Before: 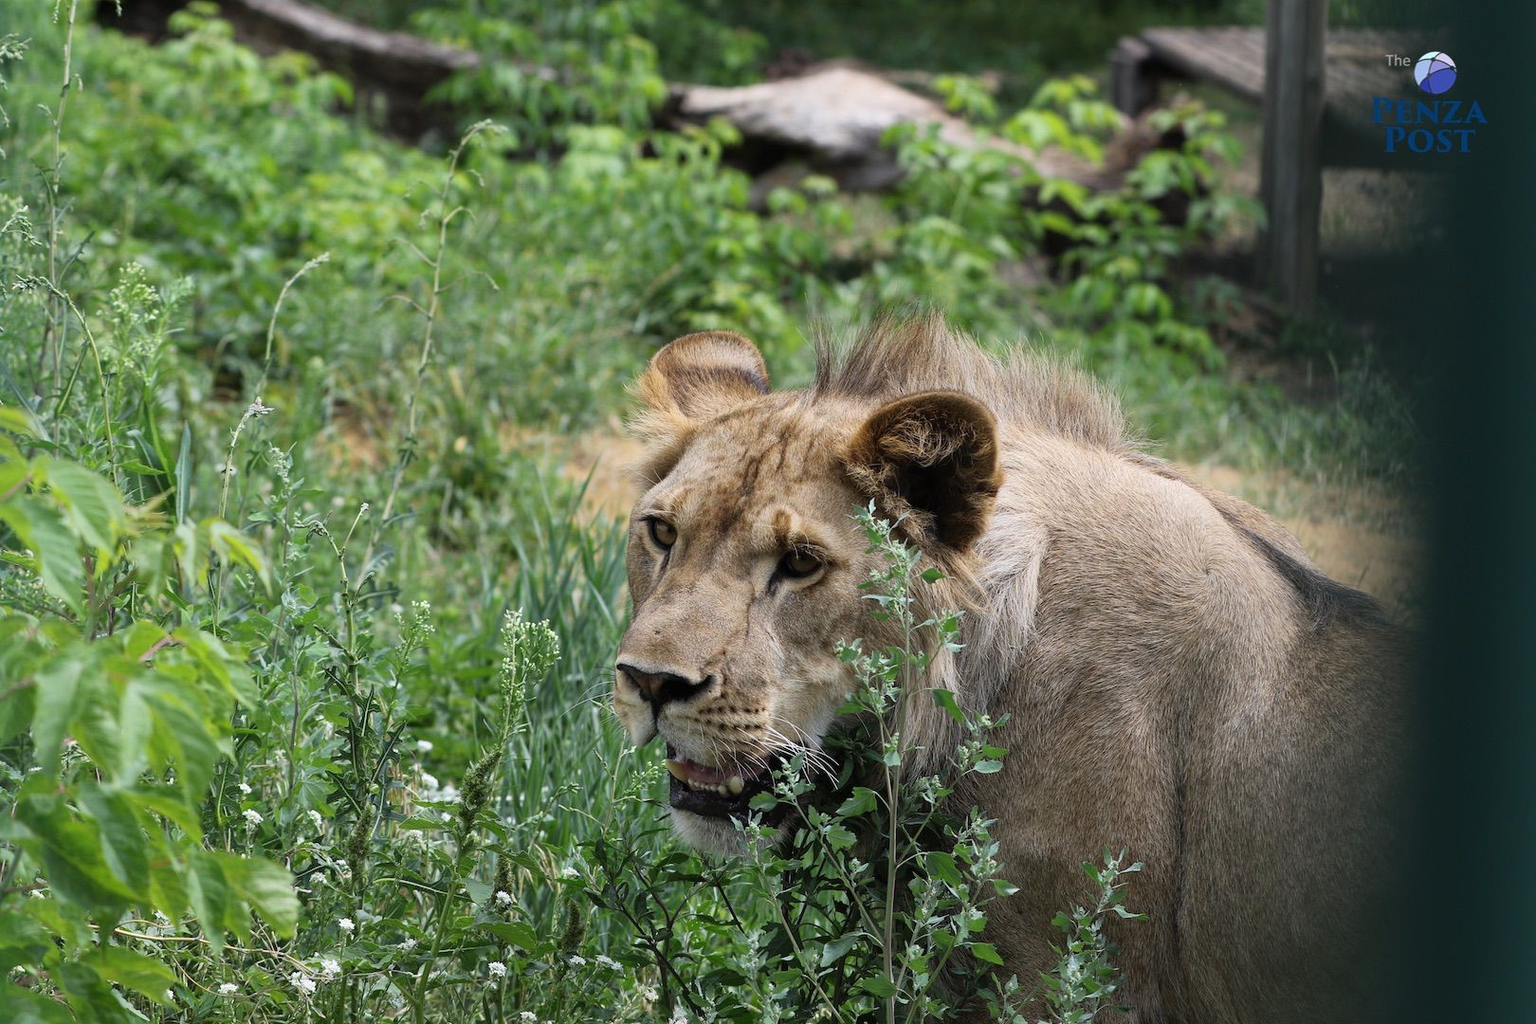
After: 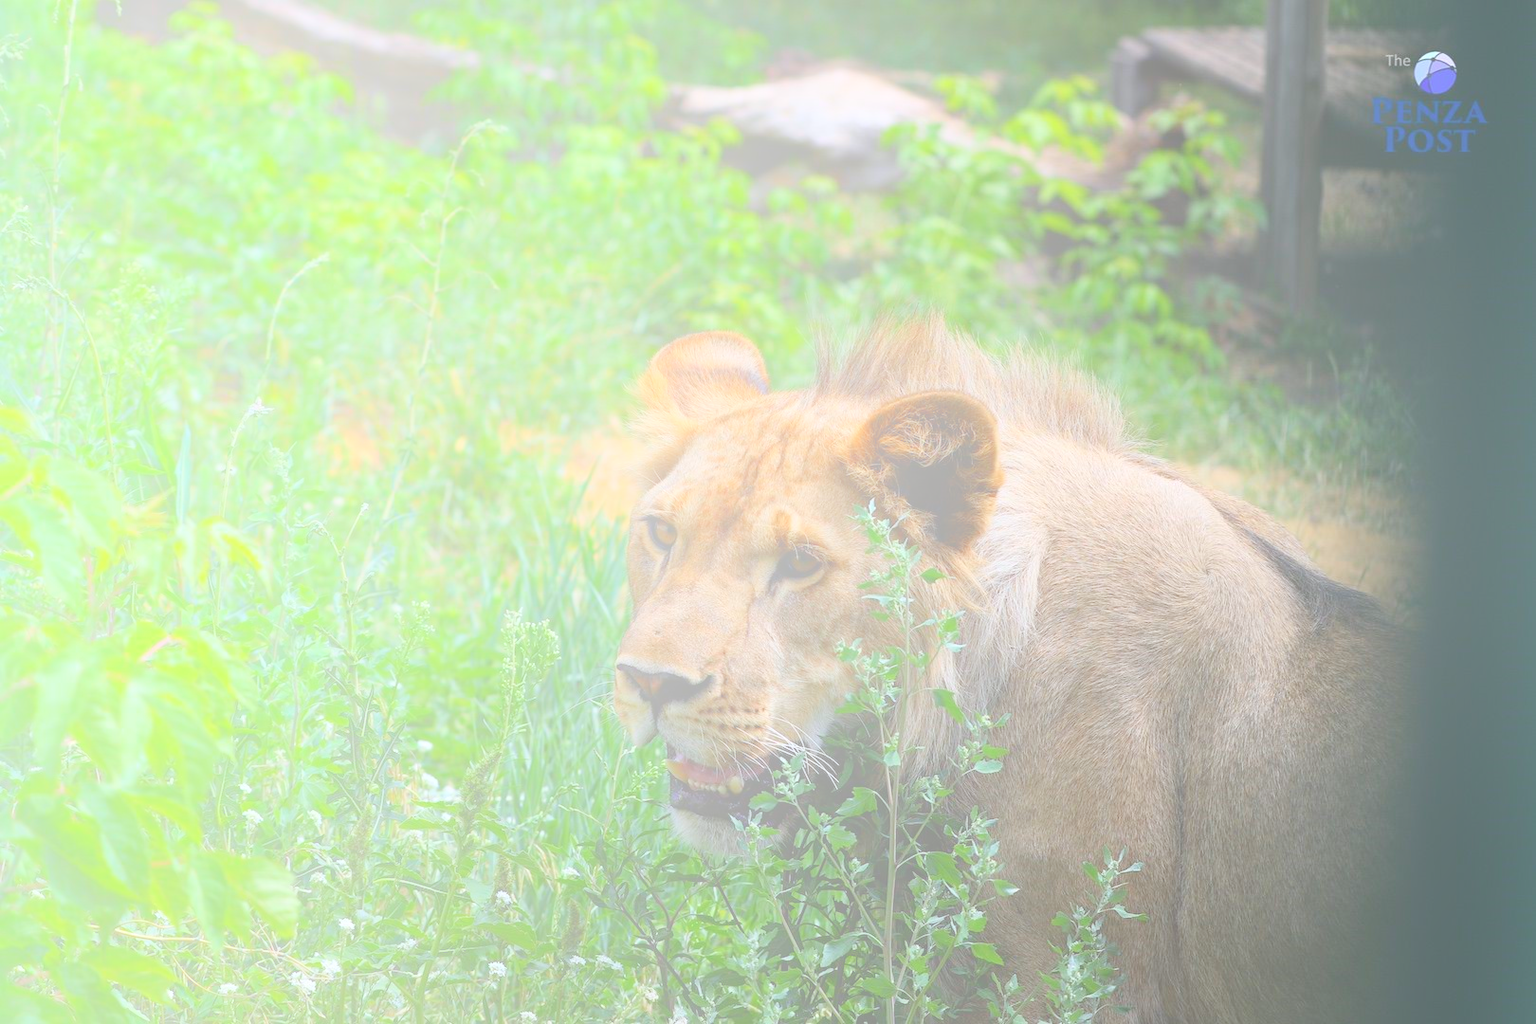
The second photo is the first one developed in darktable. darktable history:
white balance: red 0.982, blue 1.018
exposure: exposure 0.02 EV, compensate highlight preservation false
shadows and highlights: shadows -30, highlights 30
bloom: size 70%, threshold 25%, strength 70%
